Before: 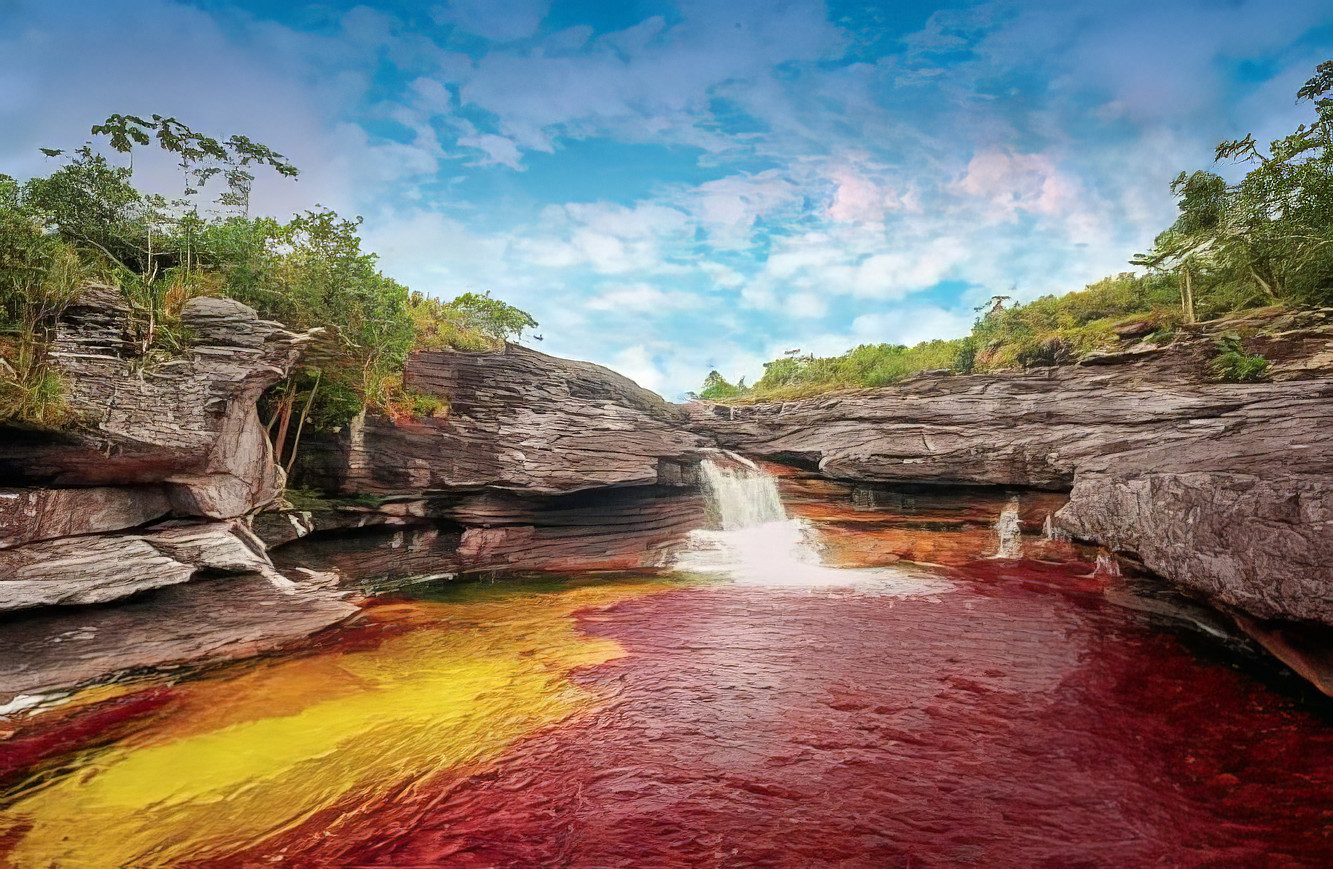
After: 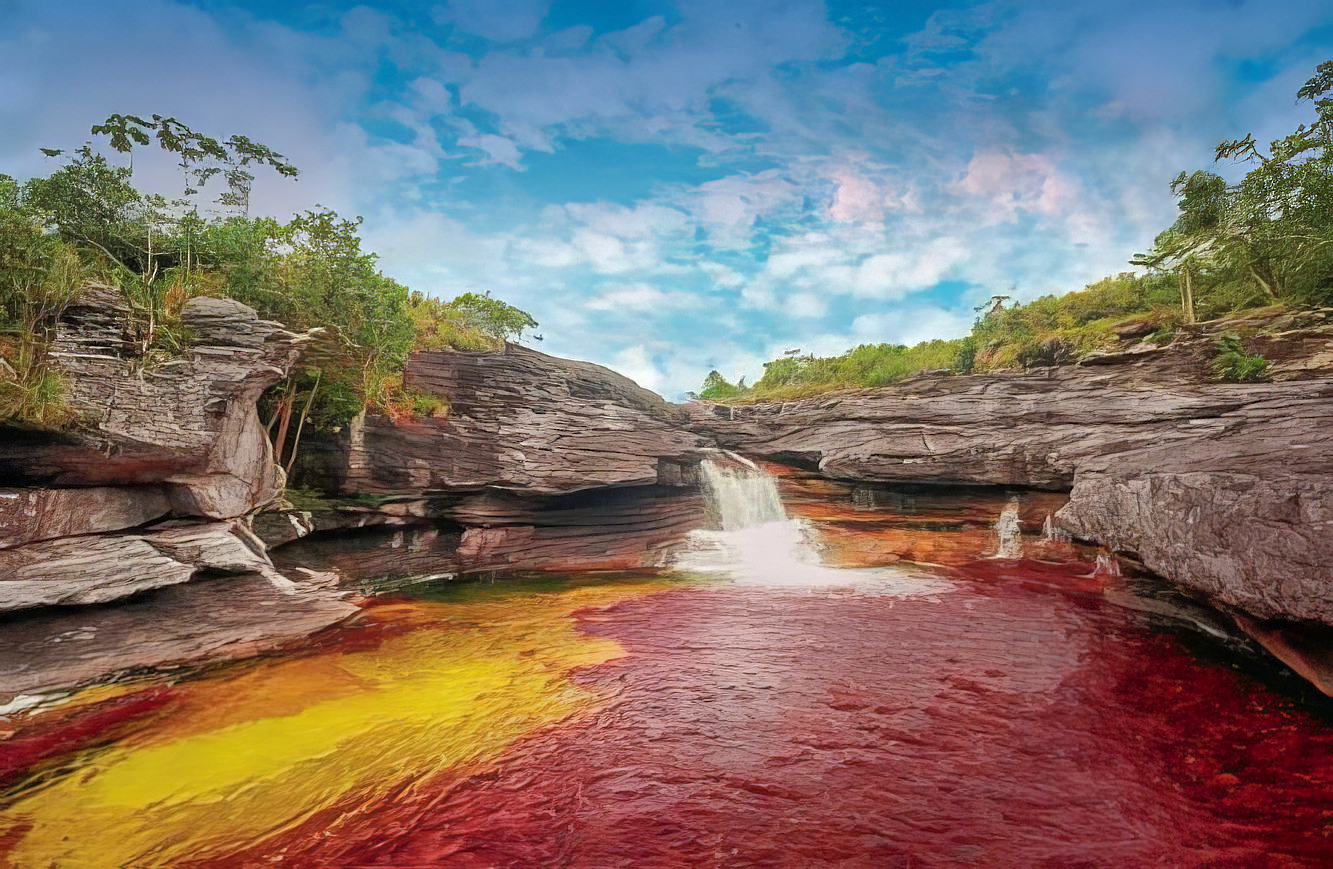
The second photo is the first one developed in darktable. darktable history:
shadows and highlights: on, module defaults
sharpen: radius 5.365, amount 0.311, threshold 26.583
